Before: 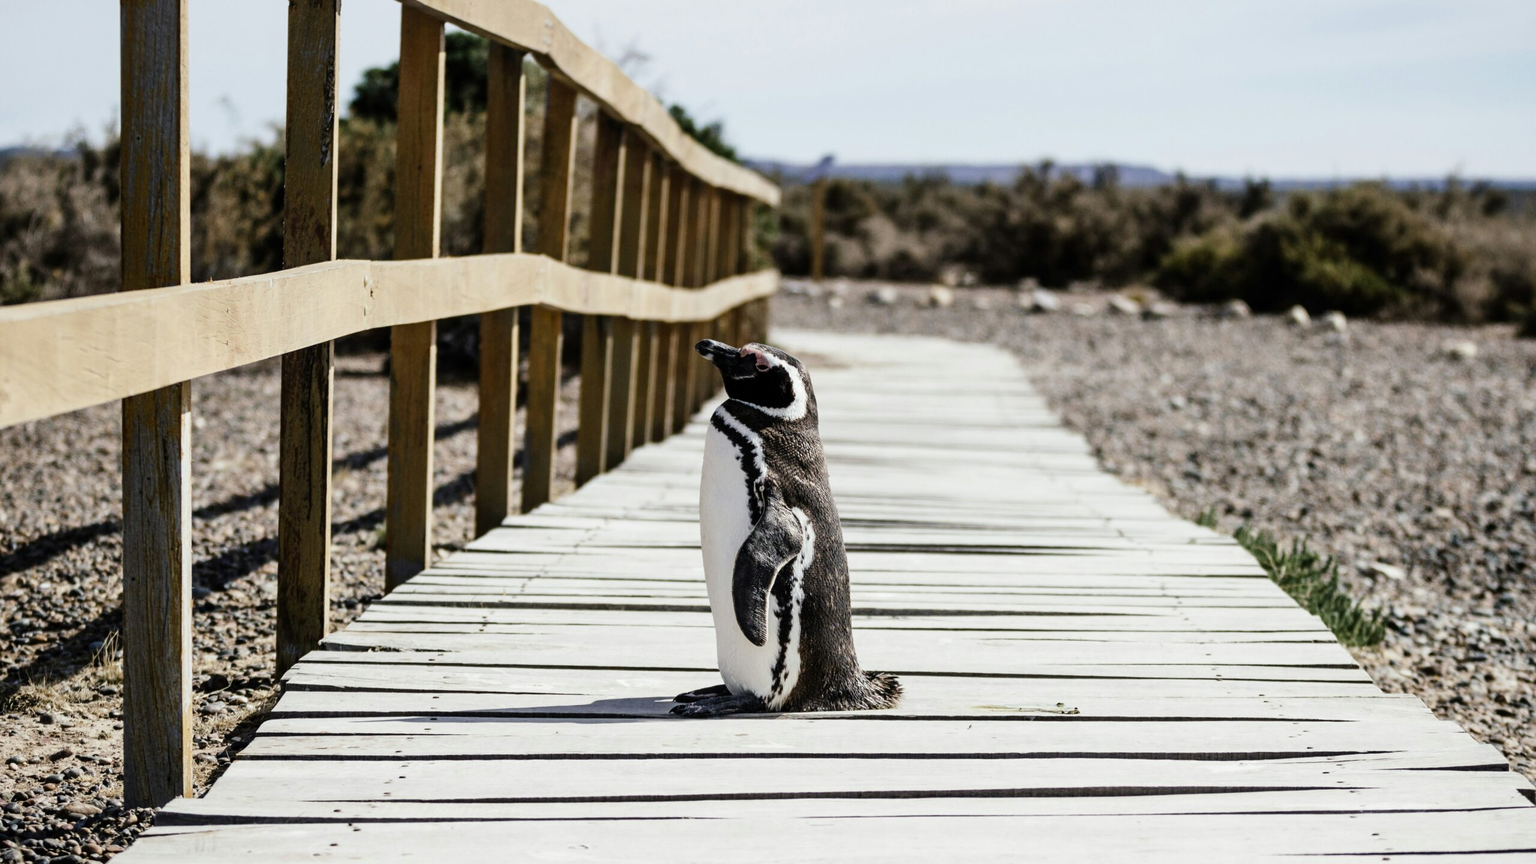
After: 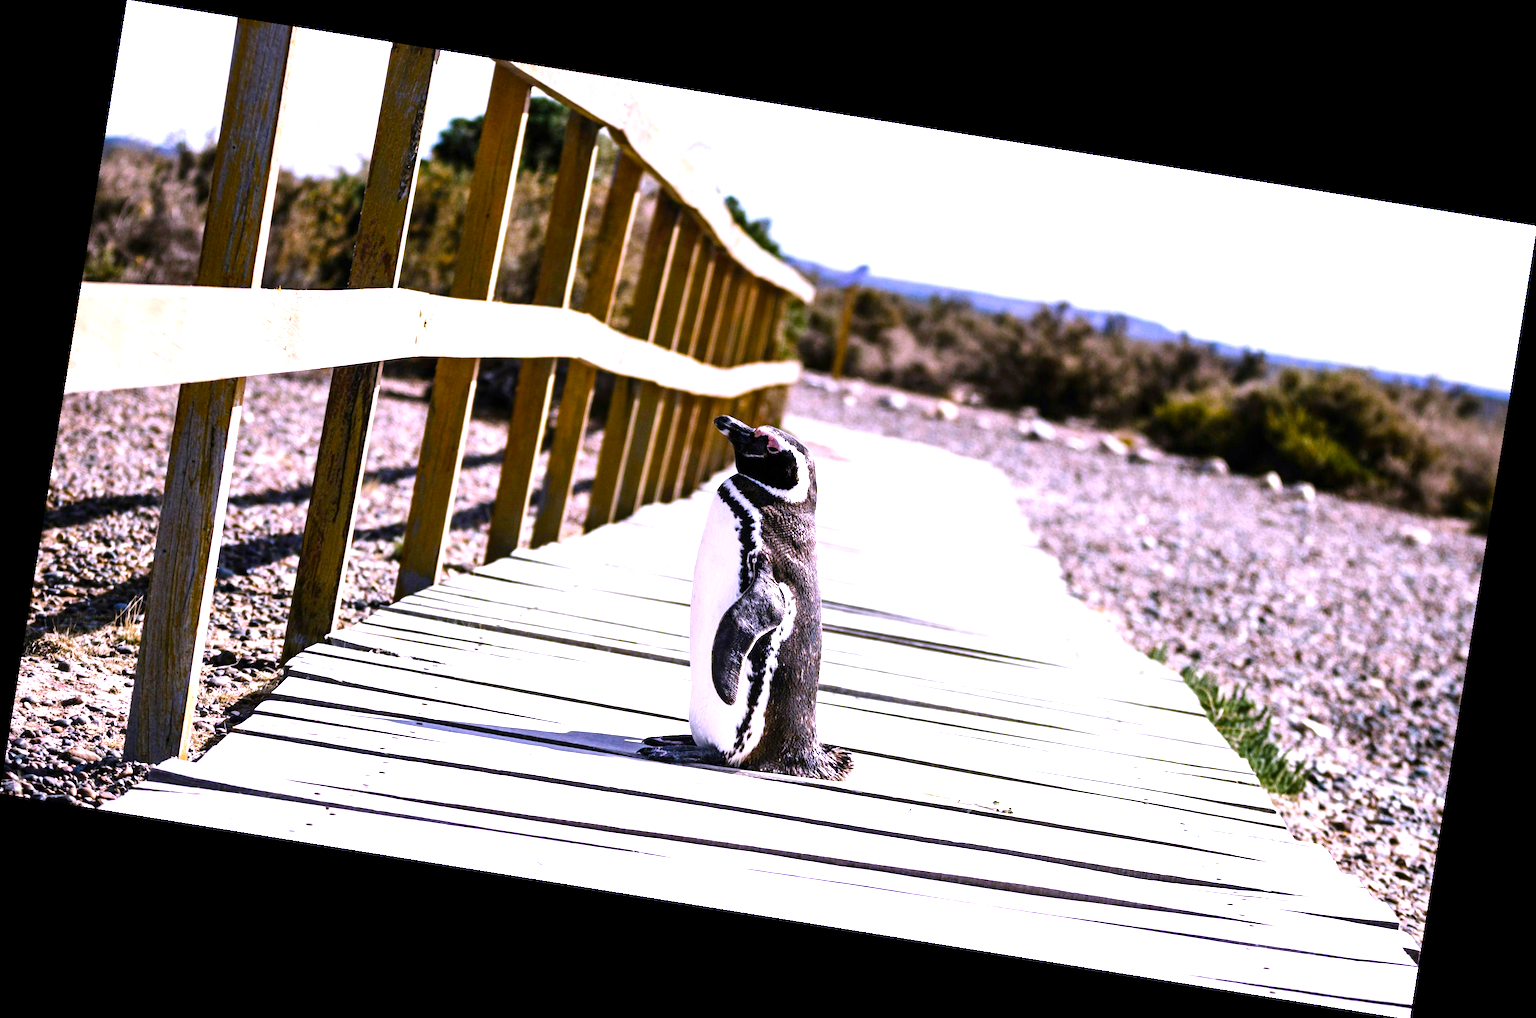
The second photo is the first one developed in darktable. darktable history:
color balance rgb: linear chroma grading › global chroma 10%, perceptual saturation grading › global saturation 40%, perceptual brilliance grading › global brilliance 30%, global vibrance 20%
rotate and perspective: rotation 9.12°, automatic cropping off
white balance: red 1.042, blue 1.17
